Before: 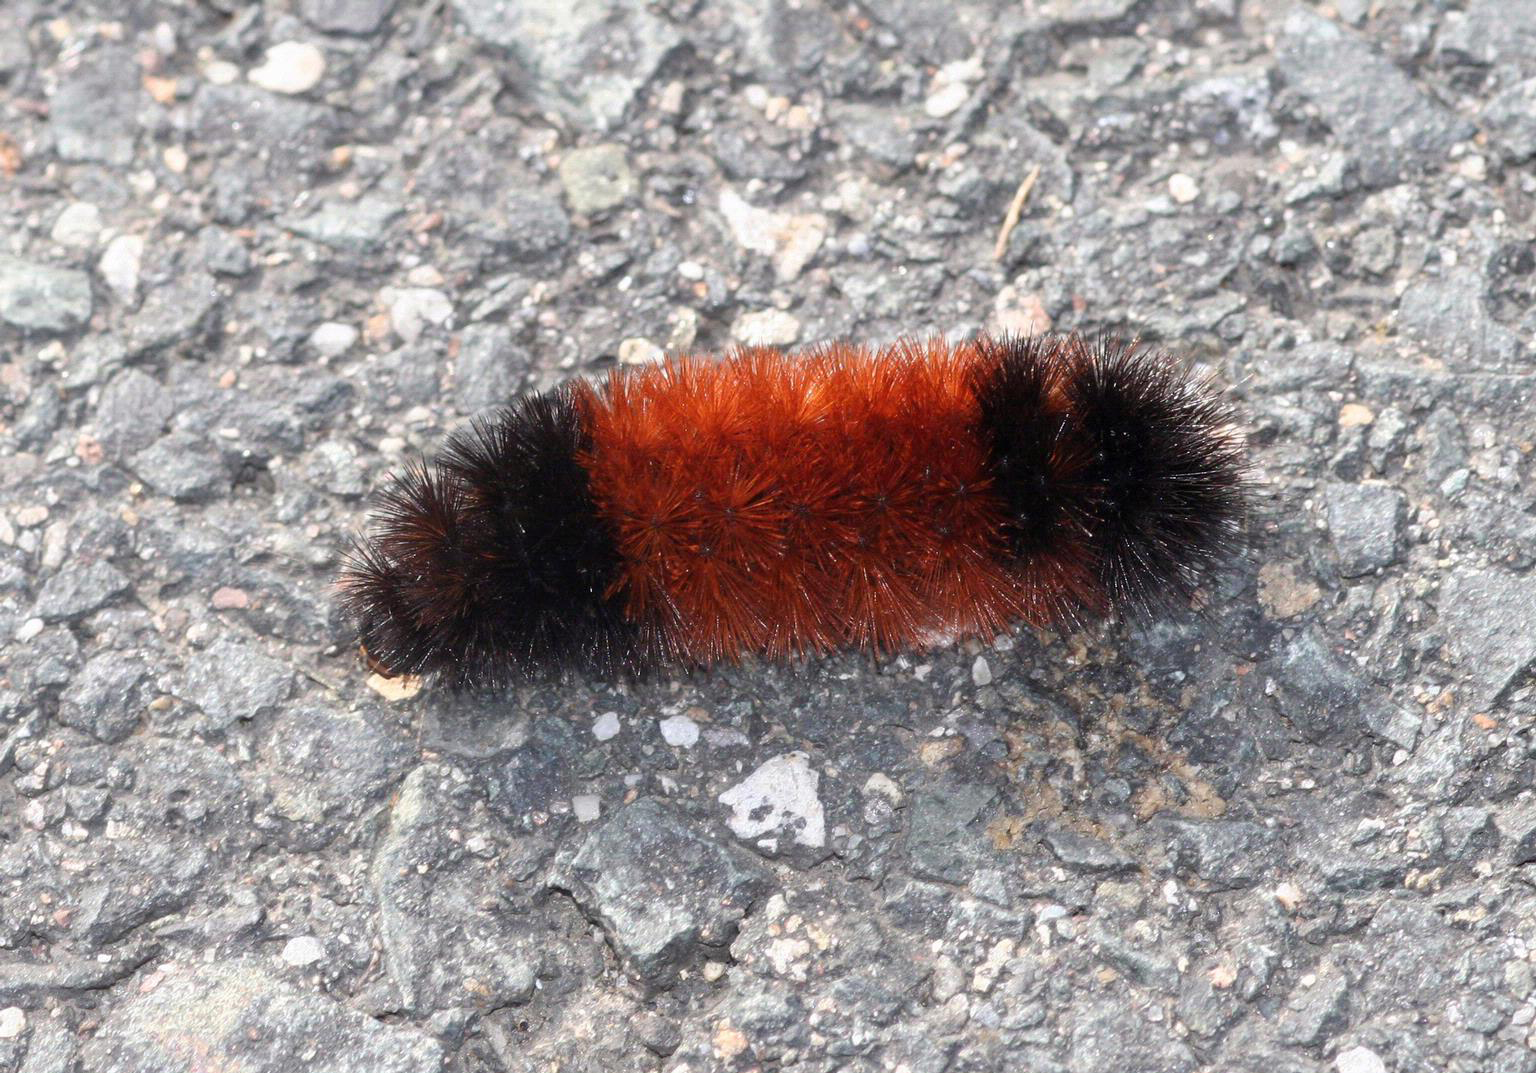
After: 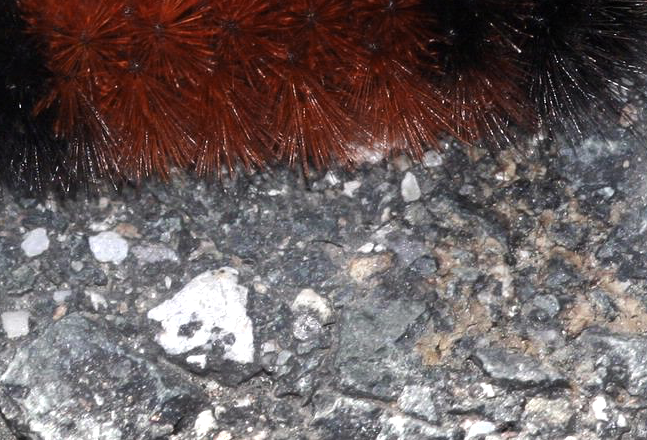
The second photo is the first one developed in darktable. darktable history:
shadows and highlights: shadows 19.13, highlights -83.41, soften with gaussian
color zones: curves: ch0 [(0, 0.5) (0.125, 0.4) (0.25, 0.5) (0.375, 0.4) (0.5, 0.4) (0.625, 0.35) (0.75, 0.35) (0.875, 0.5)]; ch1 [(0, 0.35) (0.125, 0.45) (0.25, 0.35) (0.375, 0.35) (0.5, 0.35) (0.625, 0.35) (0.75, 0.45) (0.875, 0.35)]; ch2 [(0, 0.6) (0.125, 0.5) (0.25, 0.5) (0.375, 0.6) (0.5, 0.6) (0.625, 0.5) (0.75, 0.5) (0.875, 0.5)]
tone equalizer: -8 EV -0.417 EV, -7 EV -0.389 EV, -6 EV -0.333 EV, -5 EV -0.222 EV, -3 EV 0.222 EV, -2 EV 0.333 EV, -1 EV 0.389 EV, +0 EV 0.417 EV, edges refinement/feathering 500, mask exposure compensation -1.57 EV, preserve details no
crop: left 37.221%, top 45.169%, right 20.63%, bottom 13.777%
